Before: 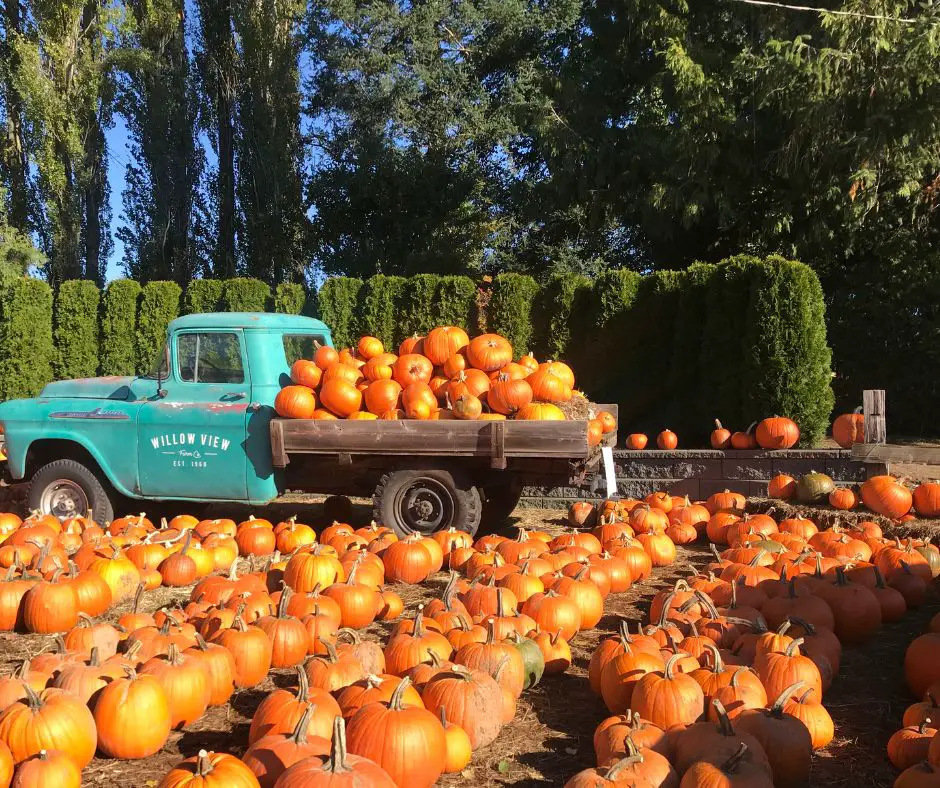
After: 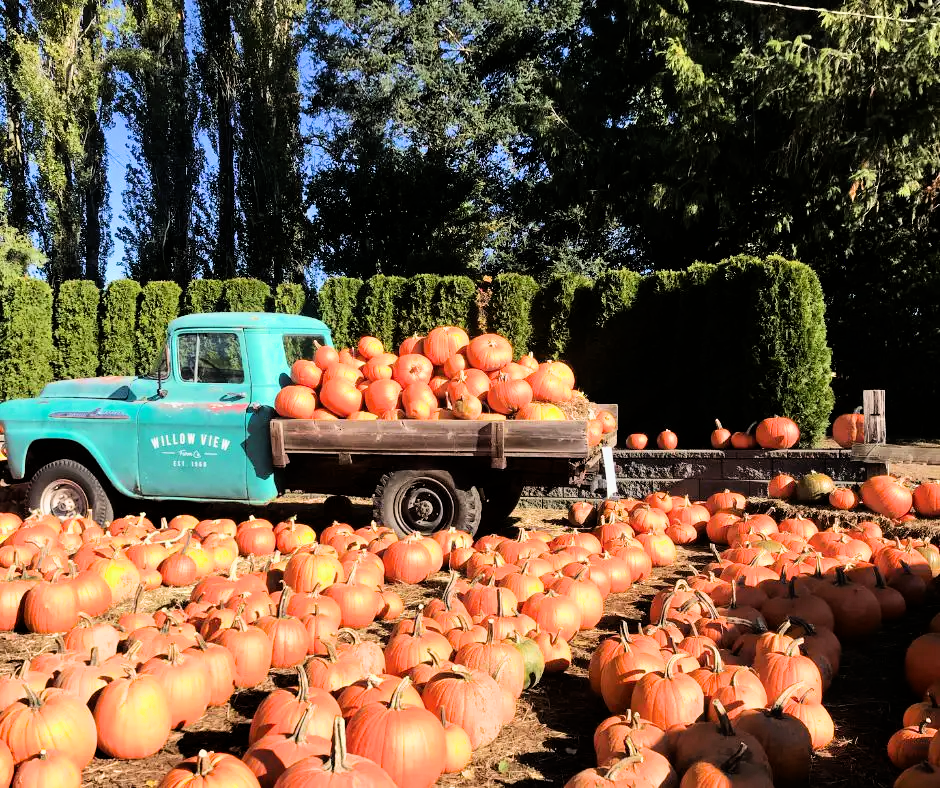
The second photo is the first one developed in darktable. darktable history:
filmic rgb: hardness 4.17, contrast 1.364, color science v6 (2022)
contrast equalizer: octaves 7, y [[0.528 ×6], [0.514 ×6], [0.362 ×6], [0 ×6], [0 ×6]]
exposure: black level correction 0.001, exposure 0.5 EV, compensate exposure bias true, compensate highlight preservation false
tone equalizer: on, module defaults
